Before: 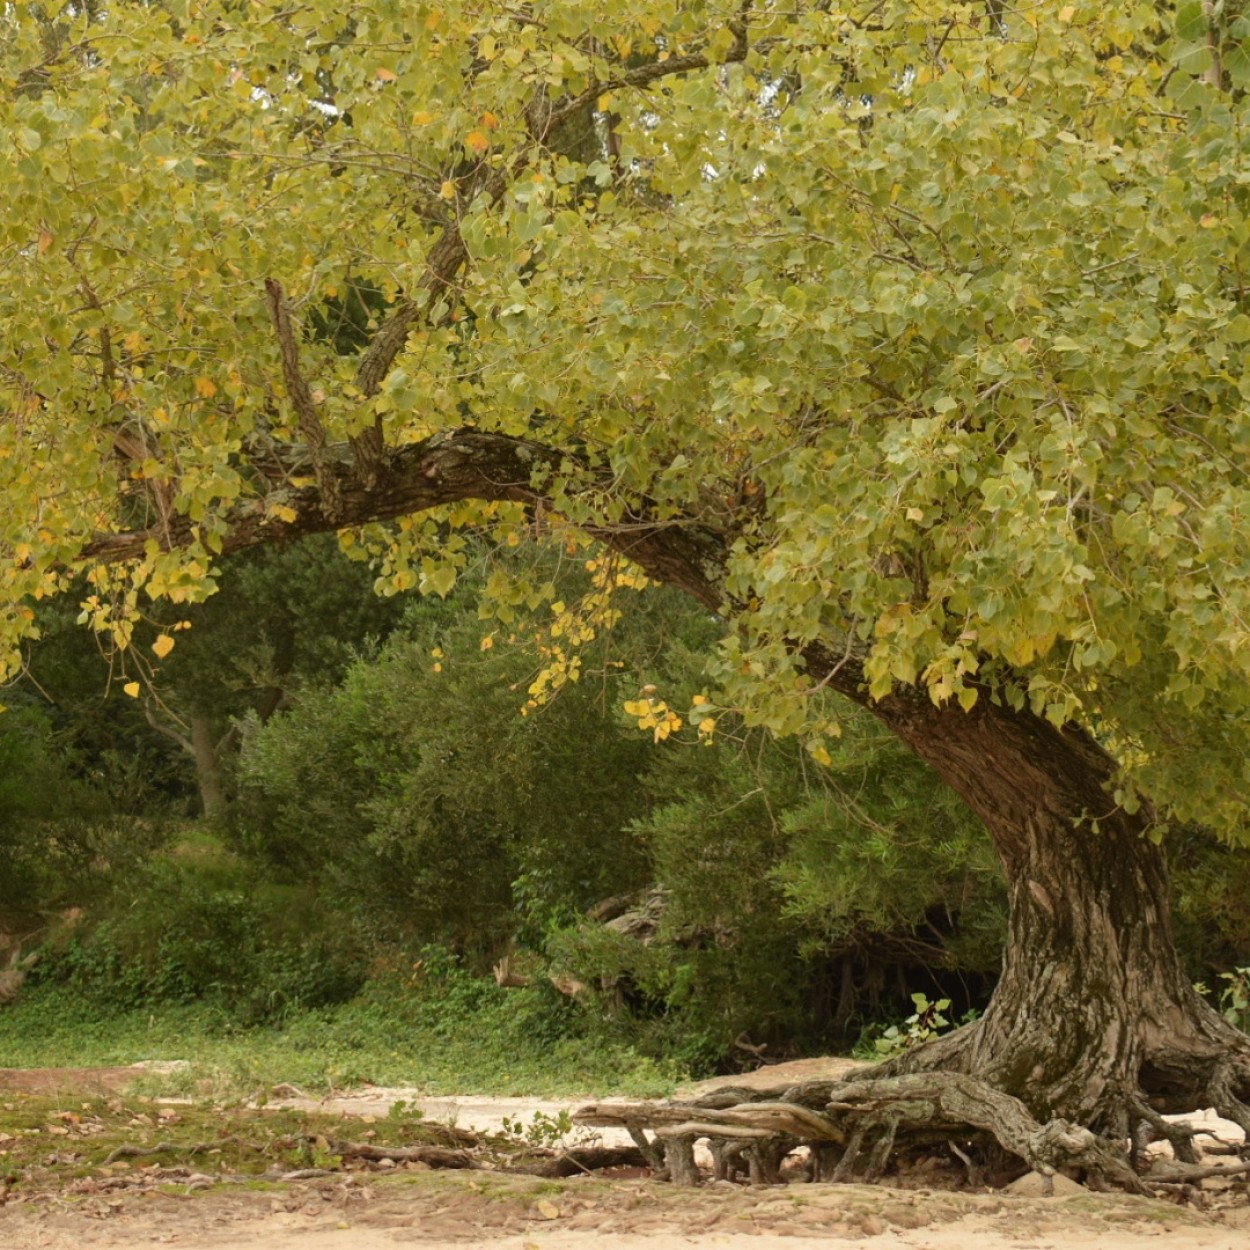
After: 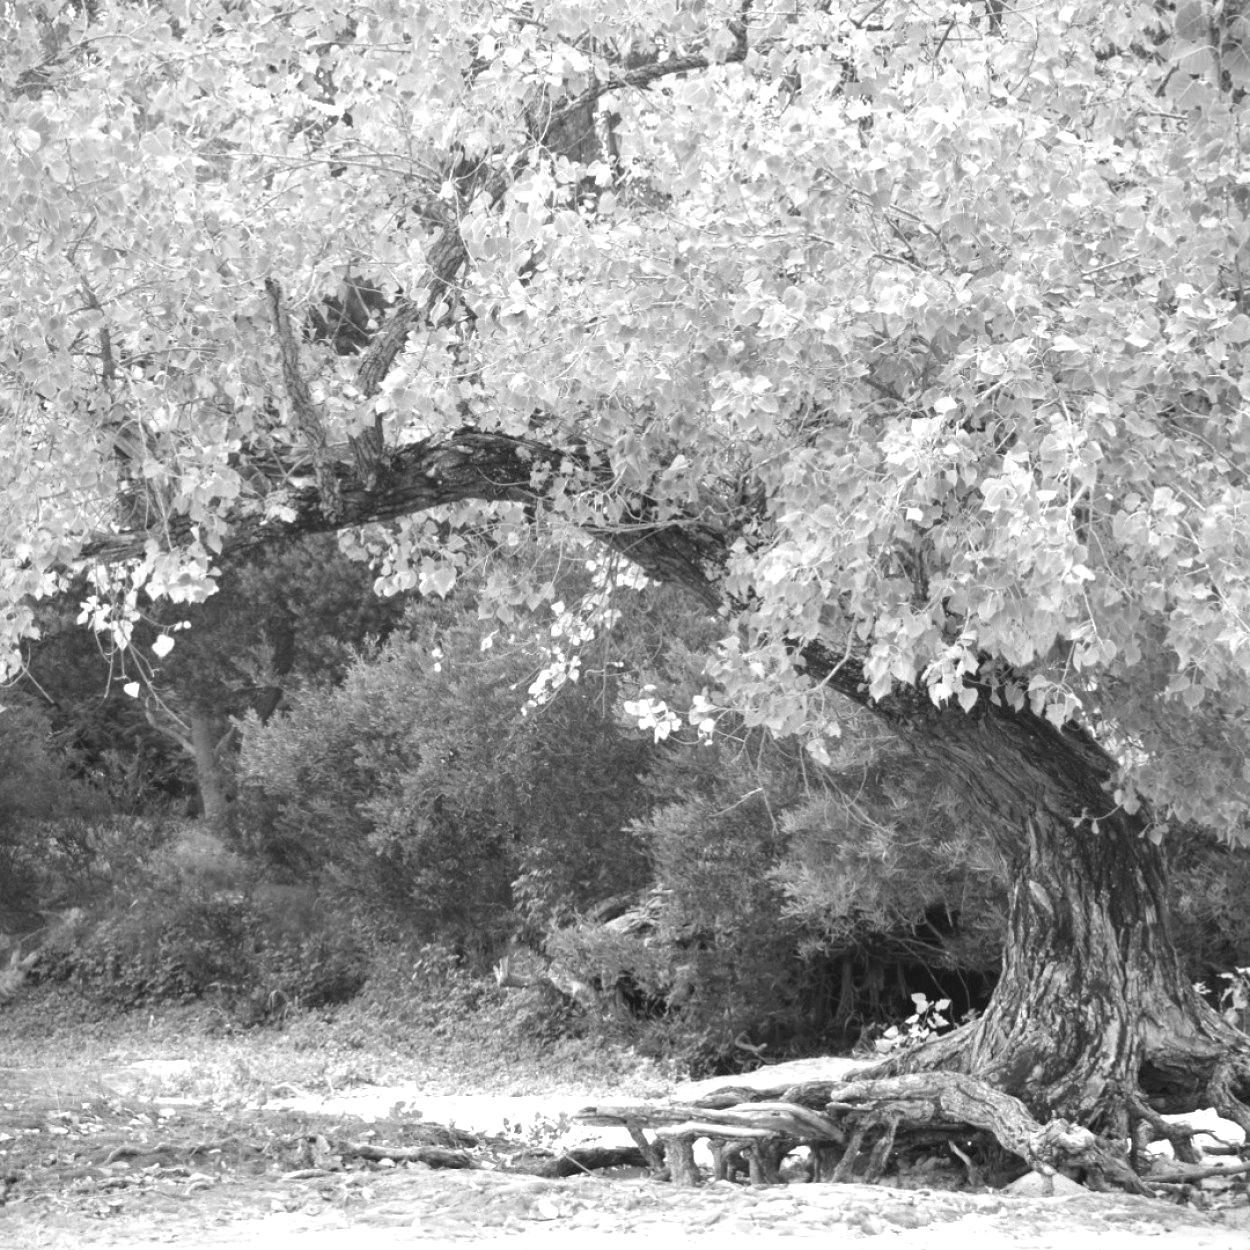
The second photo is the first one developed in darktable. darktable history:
monochrome: on, module defaults
exposure: black level correction 0, exposure 1.3 EV, compensate exposure bias true, compensate highlight preservation false
vignetting: fall-off start 97.28%, fall-off radius 79%, brightness -0.462, saturation -0.3, width/height ratio 1.114, dithering 8-bit output, unbound false
